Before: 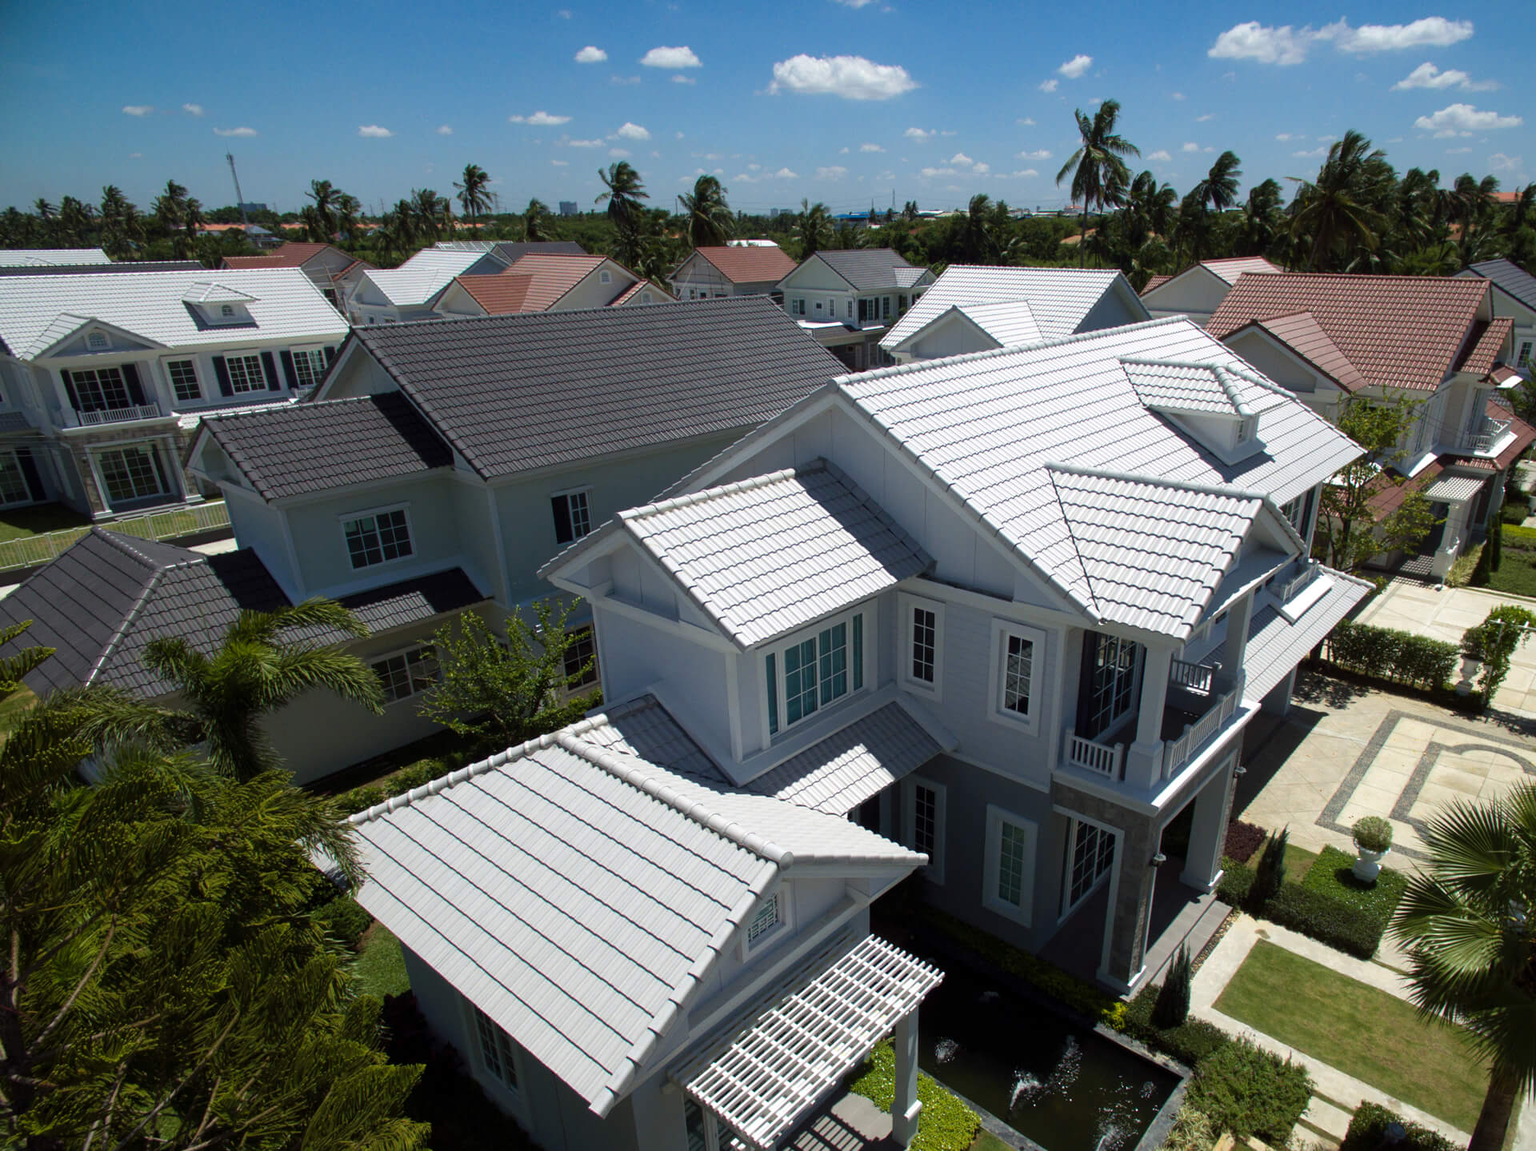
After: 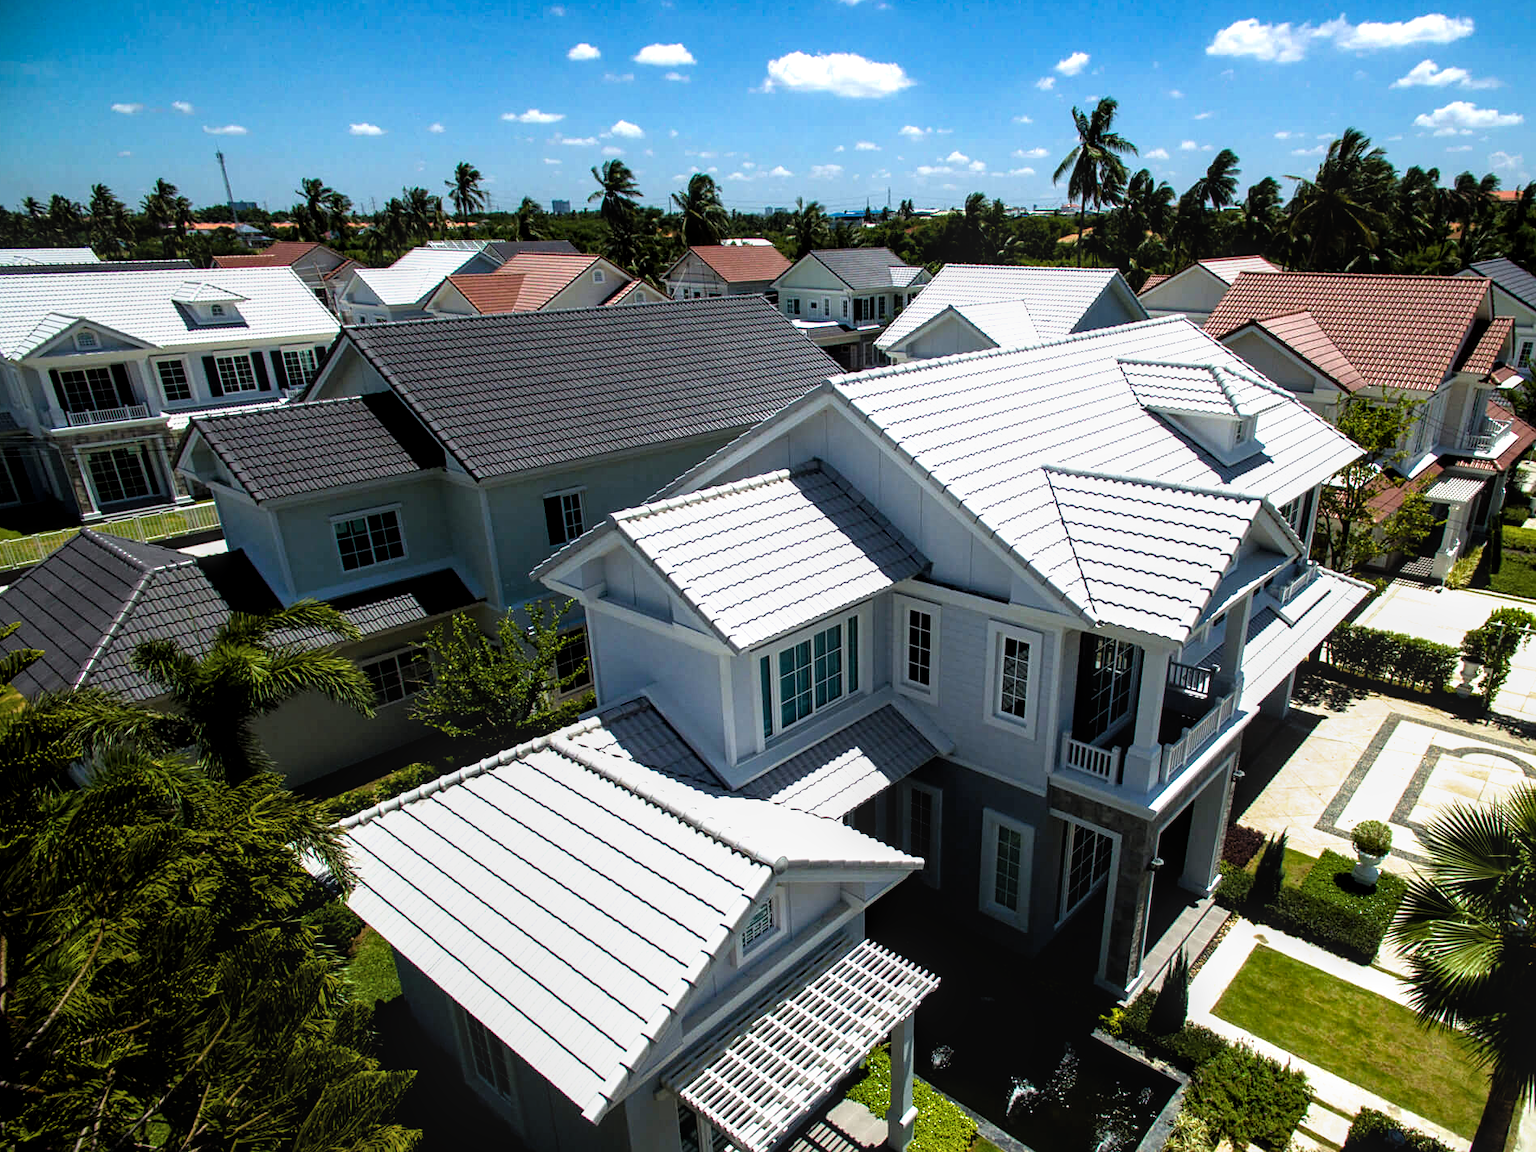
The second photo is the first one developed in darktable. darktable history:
sharpen: amount 0.204
crop and rotate: left 0.814%, top 0.323%, bottom 0.41%
filmic rgb: black relative exposure -8.3 EV, white relative exposure 2.2 EV, target white luminance 99.996%, hardness 7.09, latitude 74.71%, contrast 1.321, highlights saturation mix -2.85%, shadows ↔ highlights balance 29.71%
local contrast: on, module defaults
color balance rgb: shadows lift › chroma 0.978%, shadows lift › hue 109.95°, power › hue 62.45°, perceptual saturation grading › global saturation 29.499%, perceptual brilliance grading › global brilliance 10.848%, global vibrance 20%
